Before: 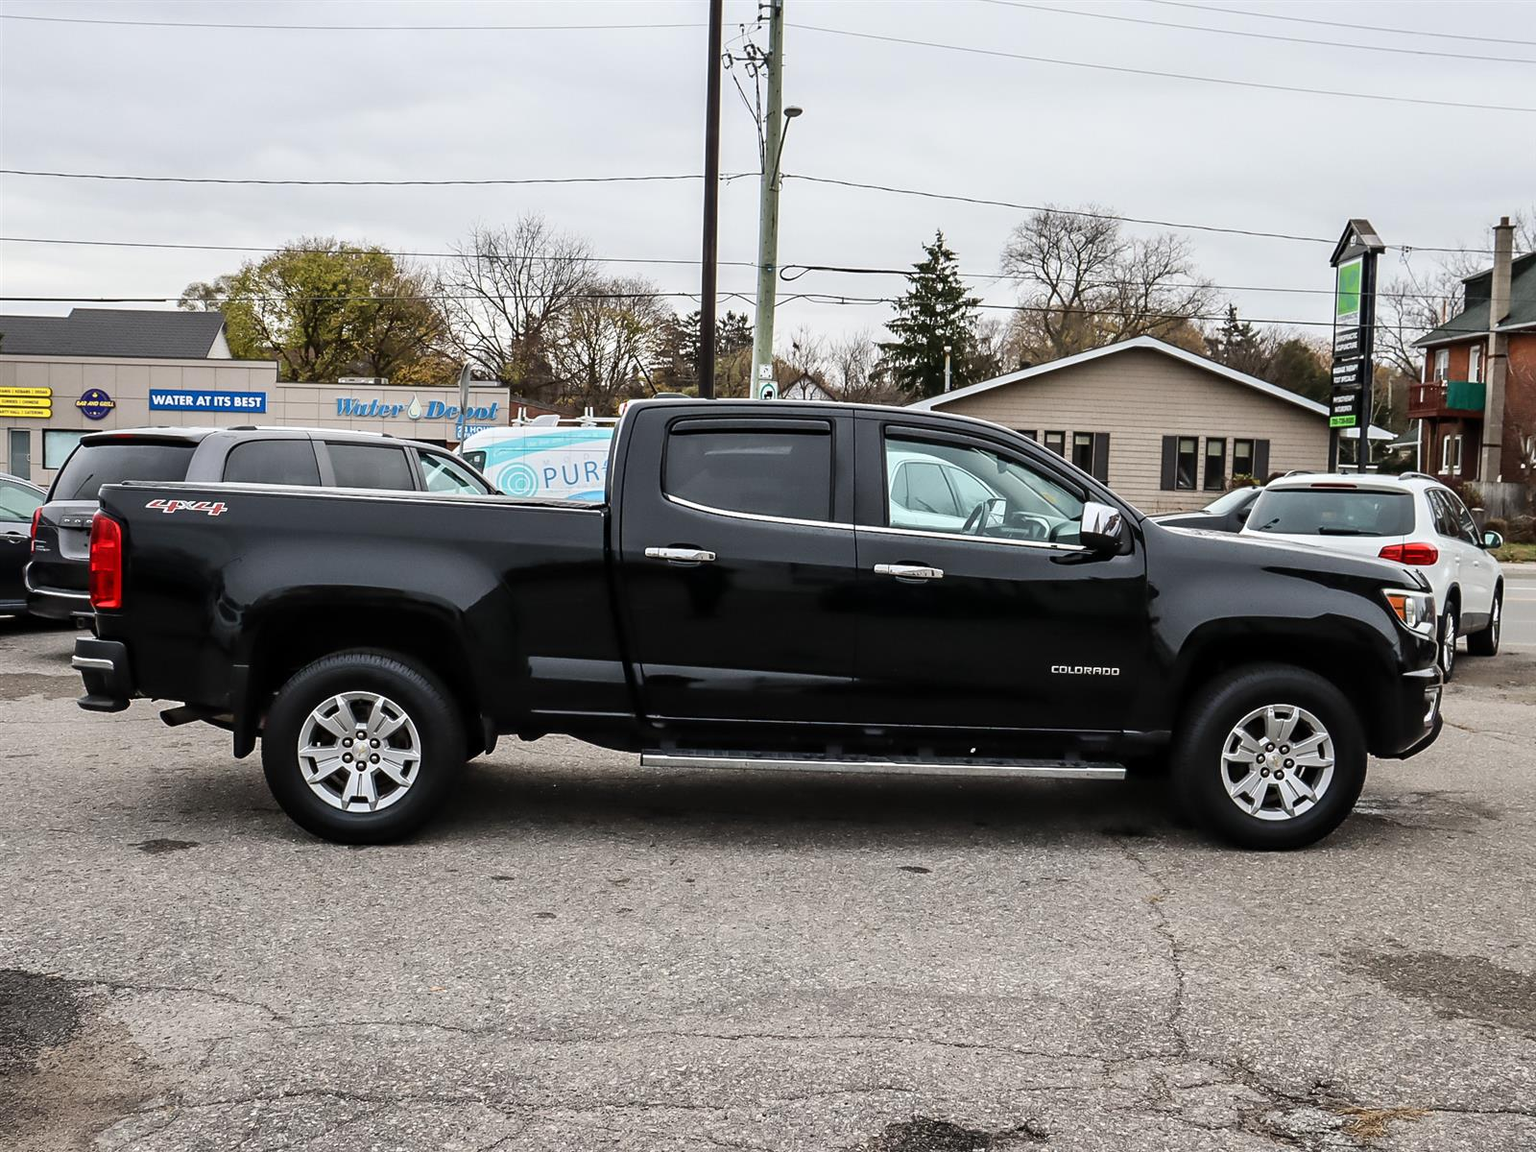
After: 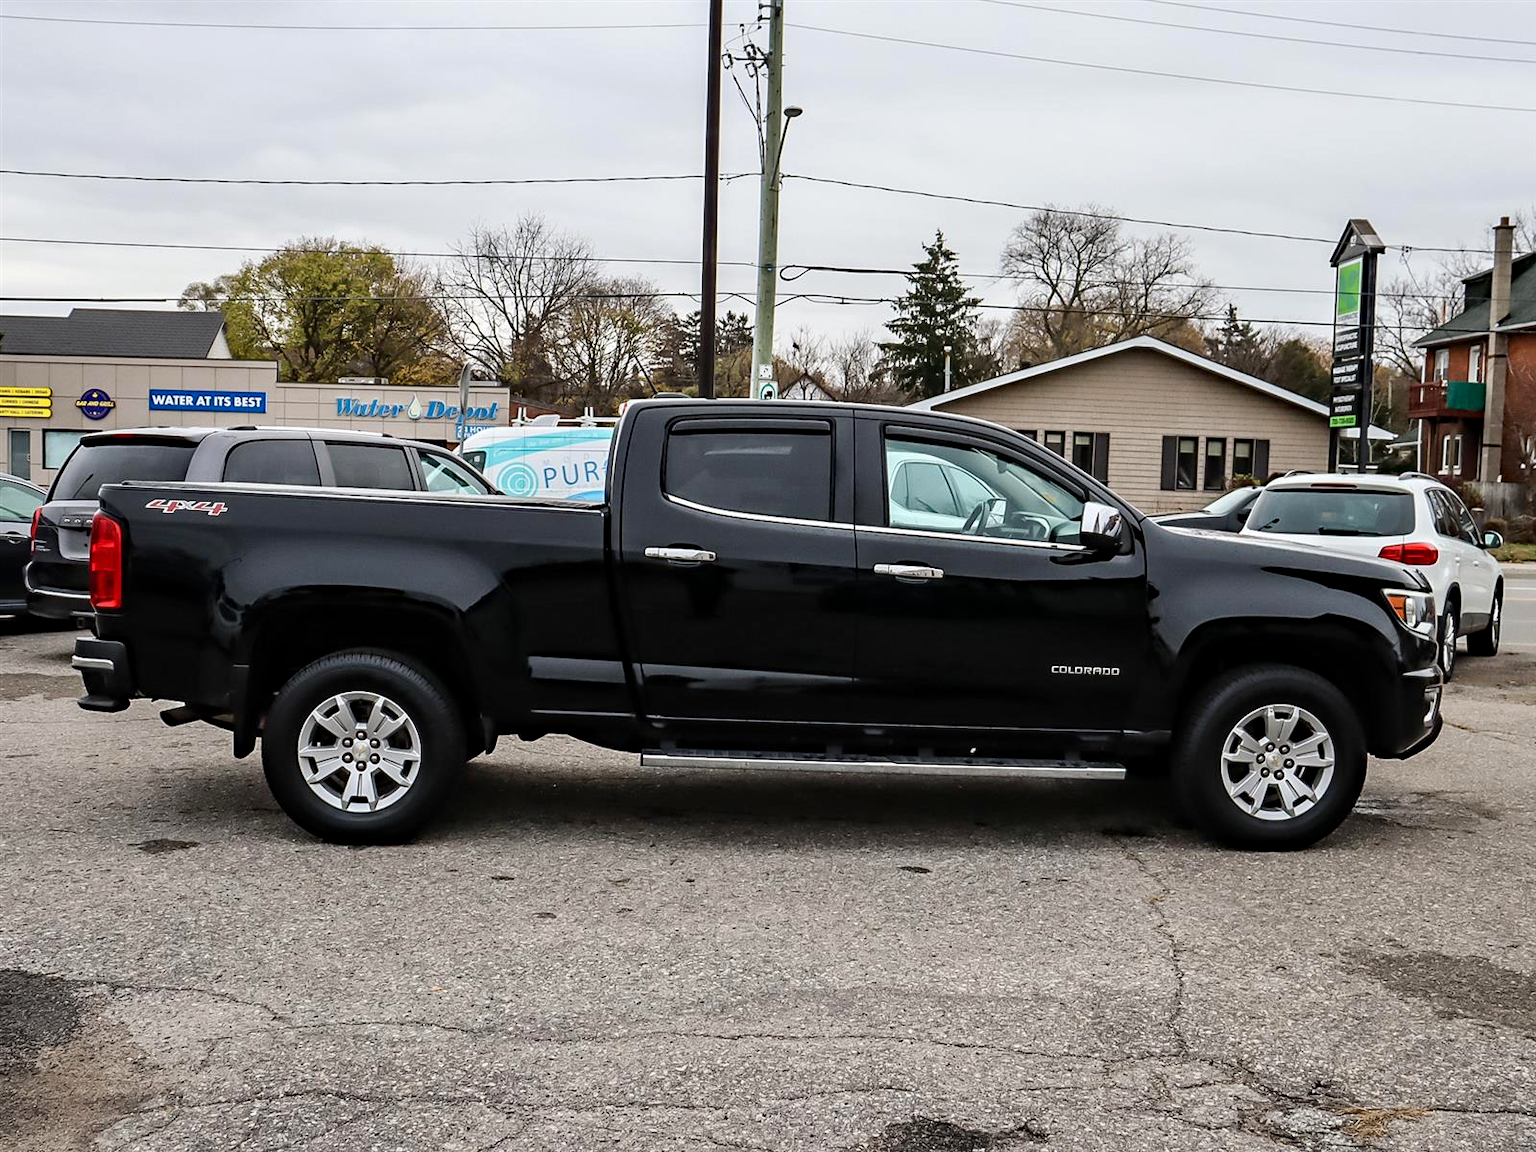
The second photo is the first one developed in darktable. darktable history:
haze removal: strength 0.291, distance 0.249, compatibility mode true, adaptive false
